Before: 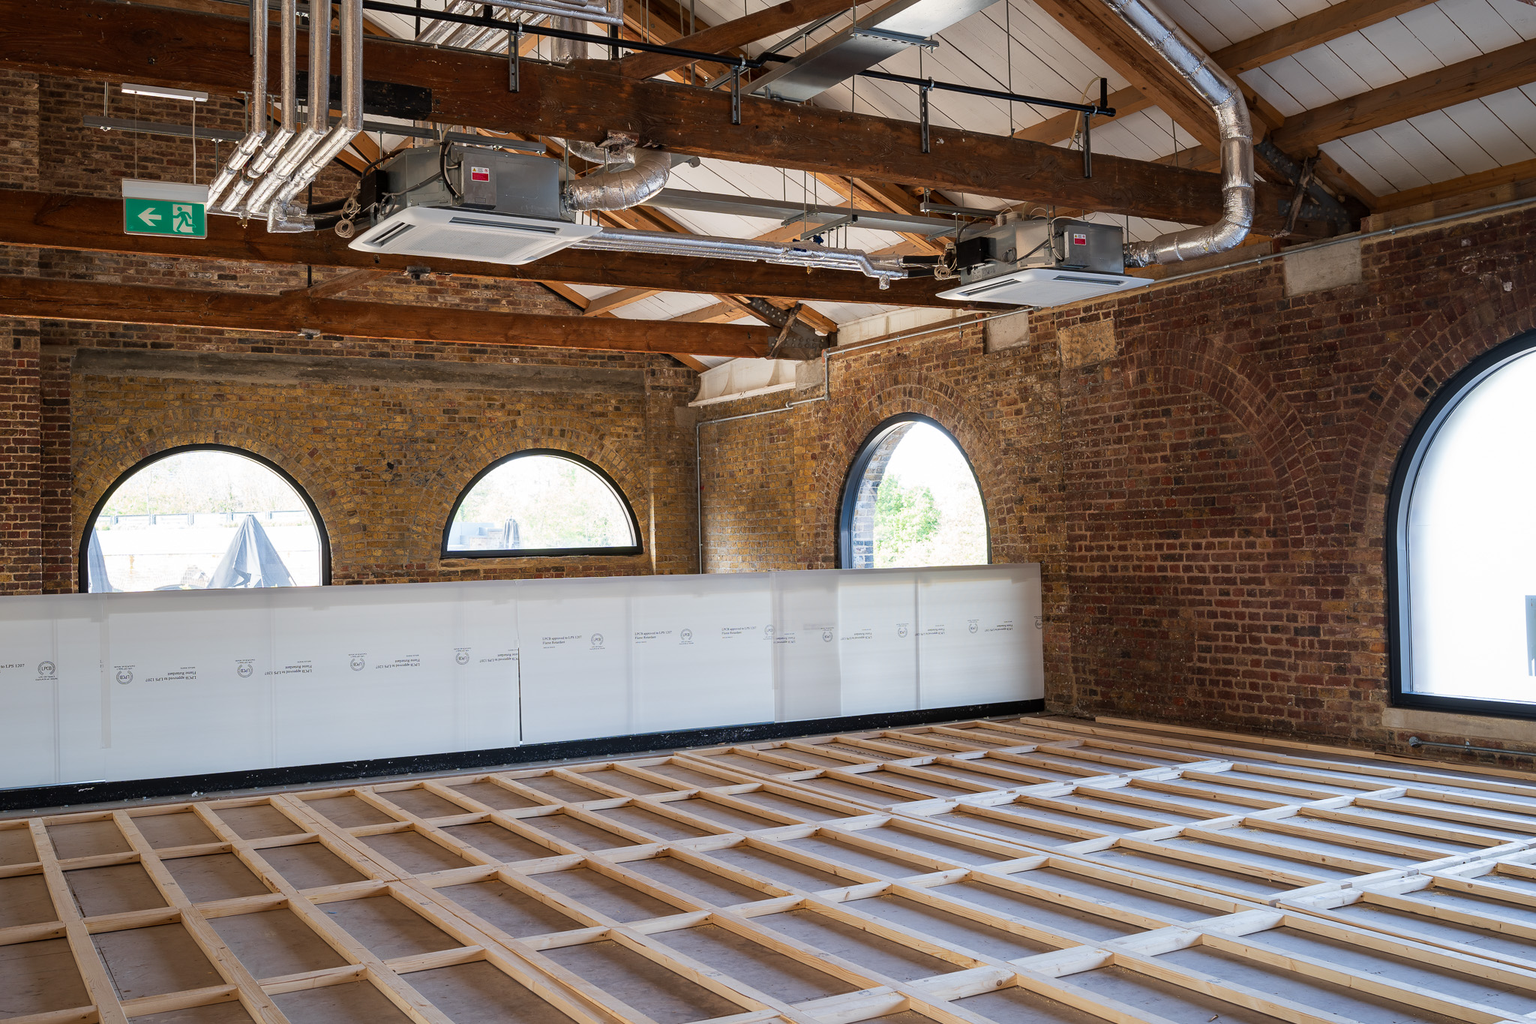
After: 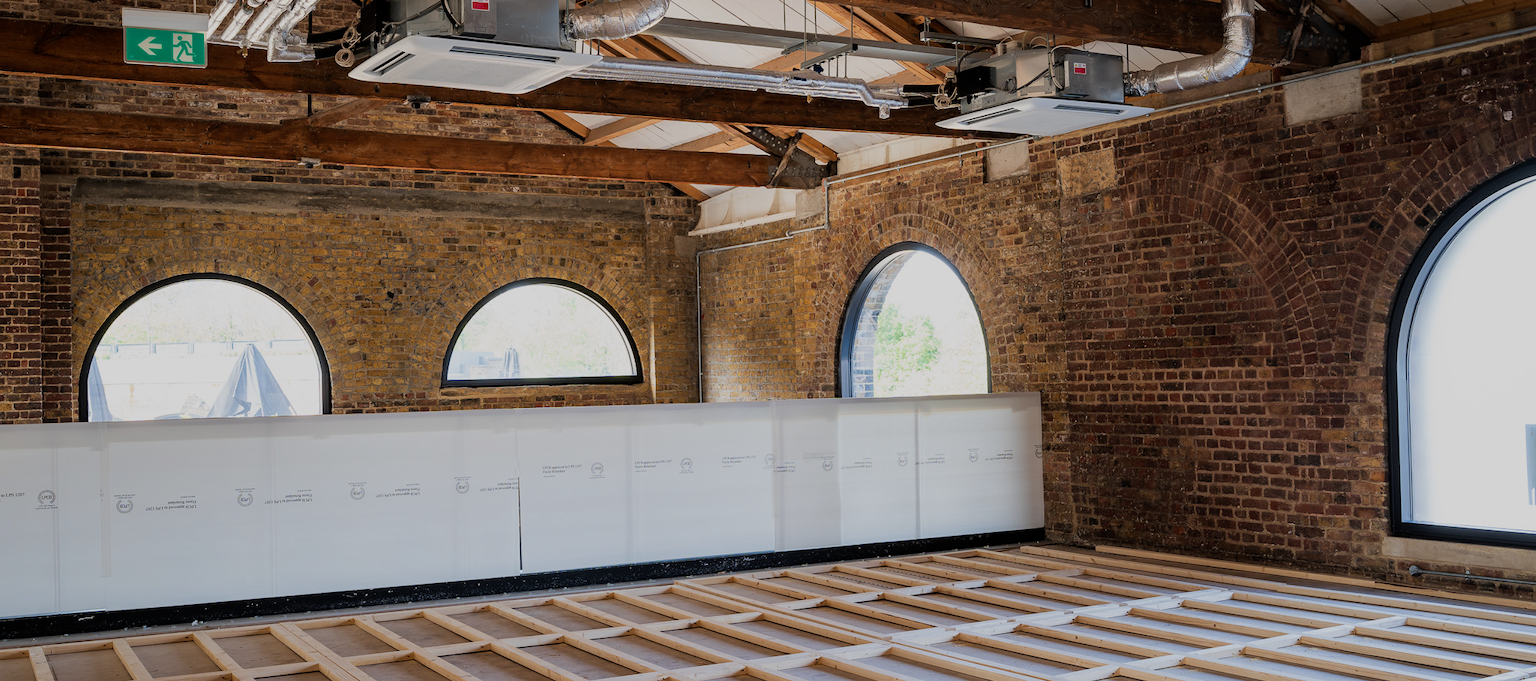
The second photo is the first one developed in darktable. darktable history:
filmic rgb: black relative exposure -7.65 EV, white relative exposure 4.56 EV, hardness 3.61
crop: top 16.727%, bottom 16.727%
